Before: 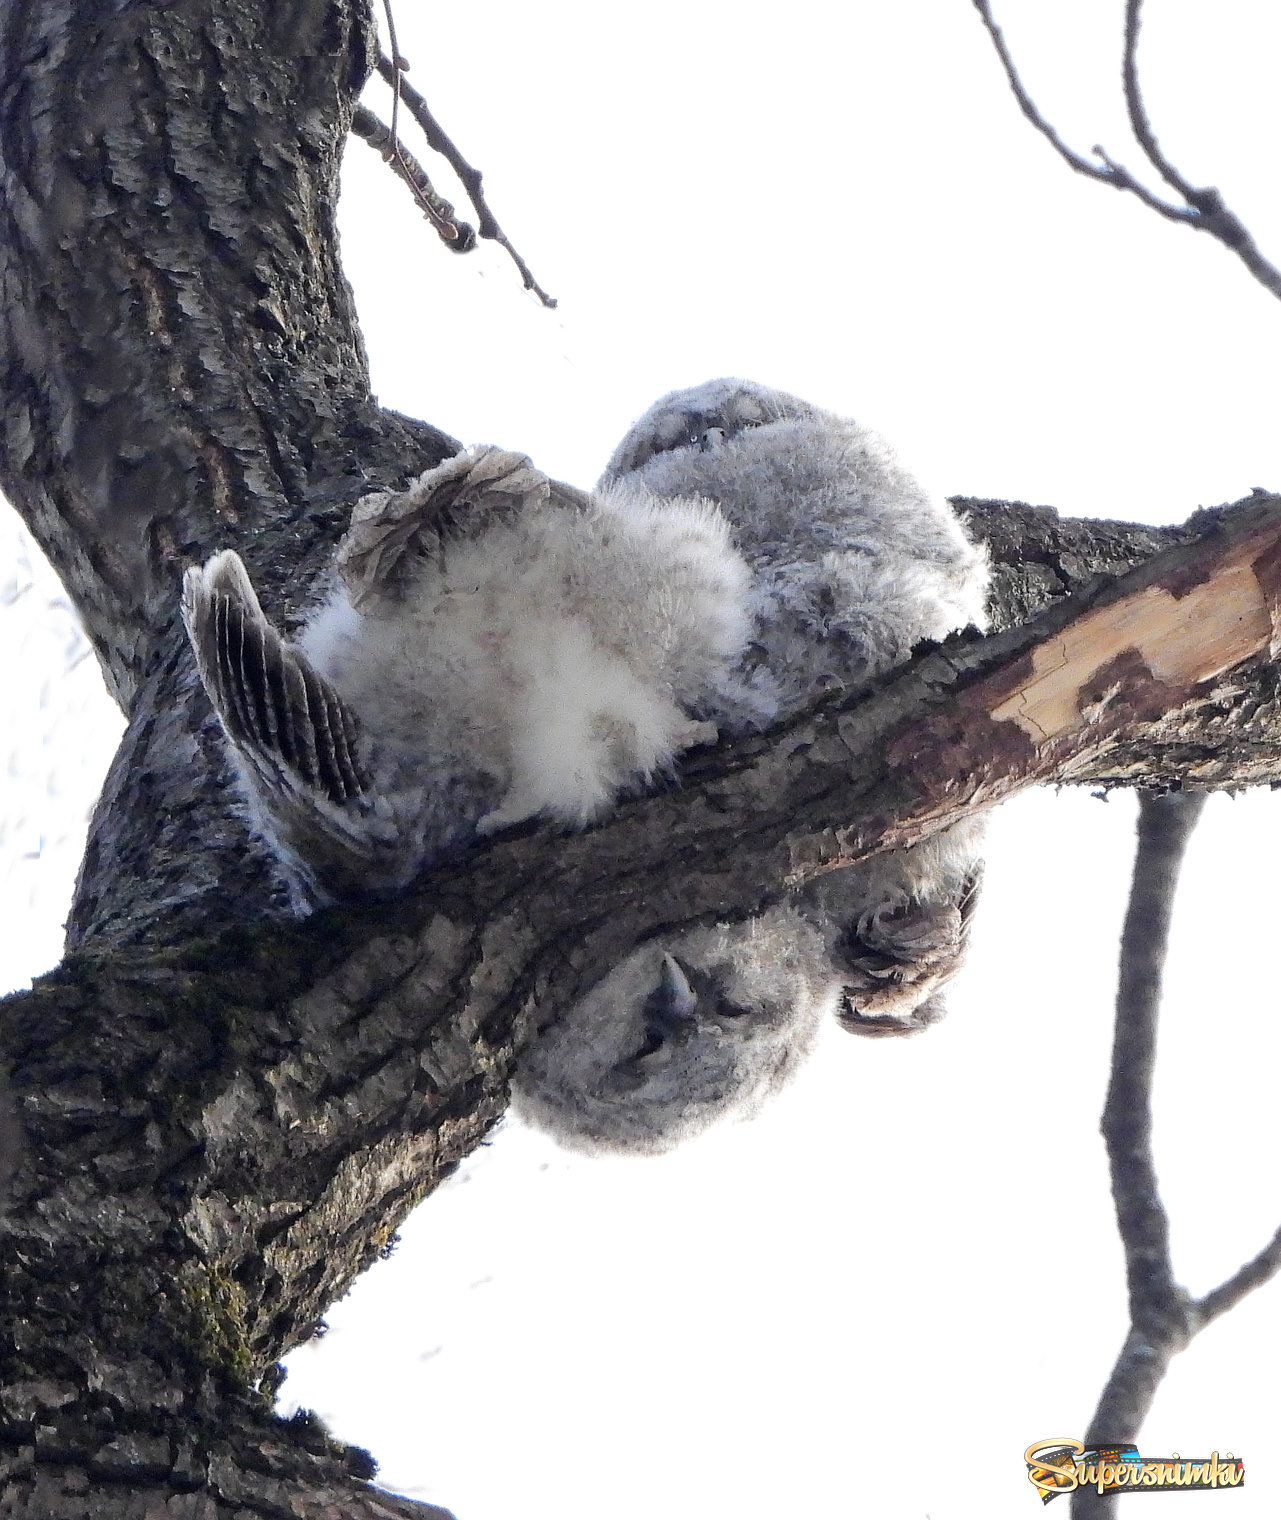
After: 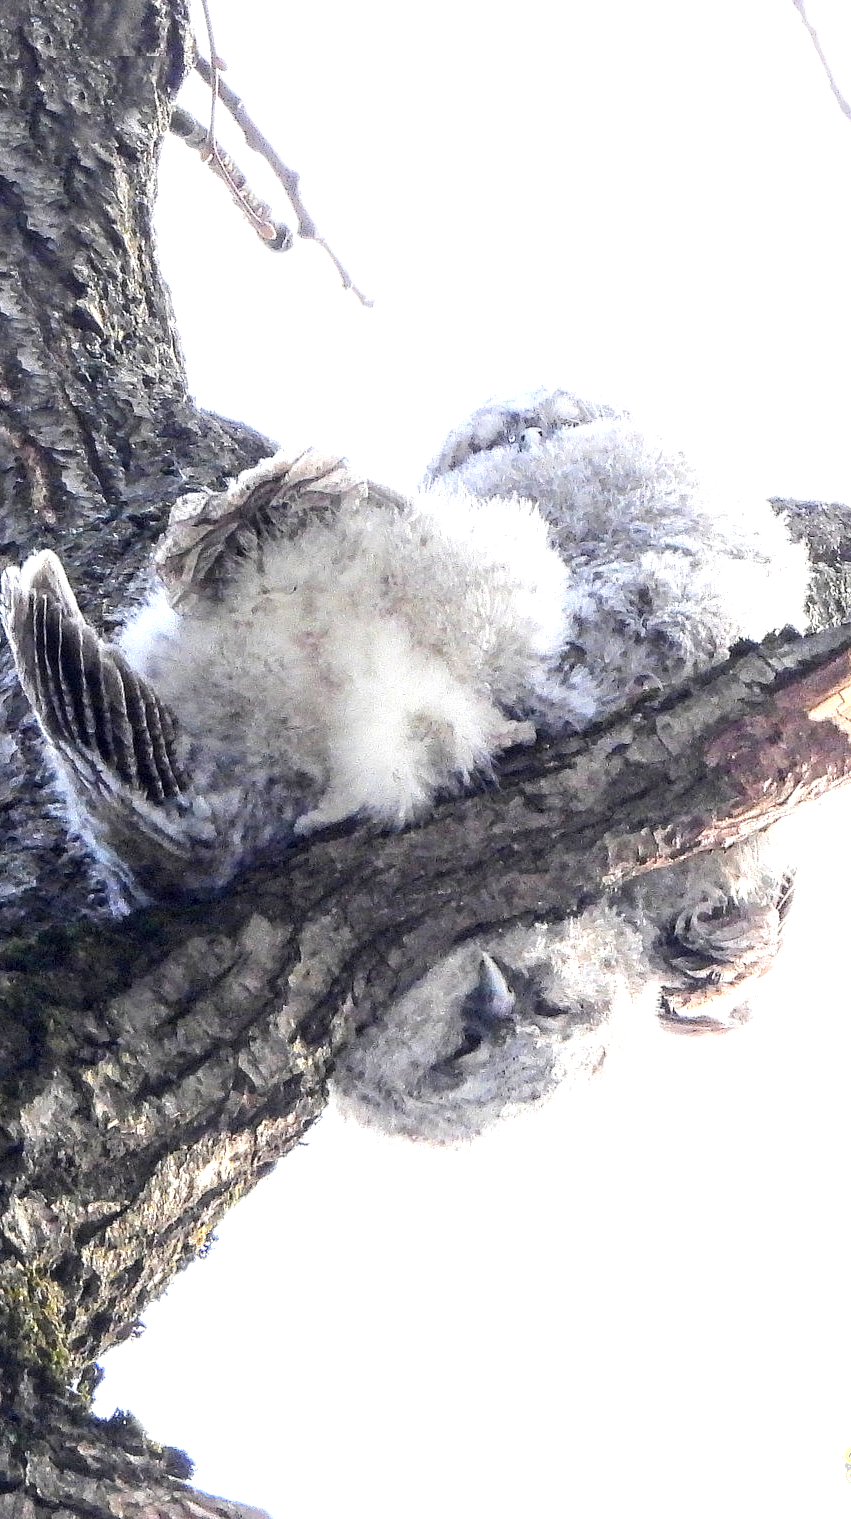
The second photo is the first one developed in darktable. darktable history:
local contrast: detail 130%
shadows and highlights: radius 92.49, shadows -16.08, white point adjustment 0.262, highlights 31.05, compress 48.46%, soften with gaussian
exposure: black level correction 0, exposure 1.001 EV, compensate highlight preservation false
crop and rotate: left 14.292%, right 19.198%
